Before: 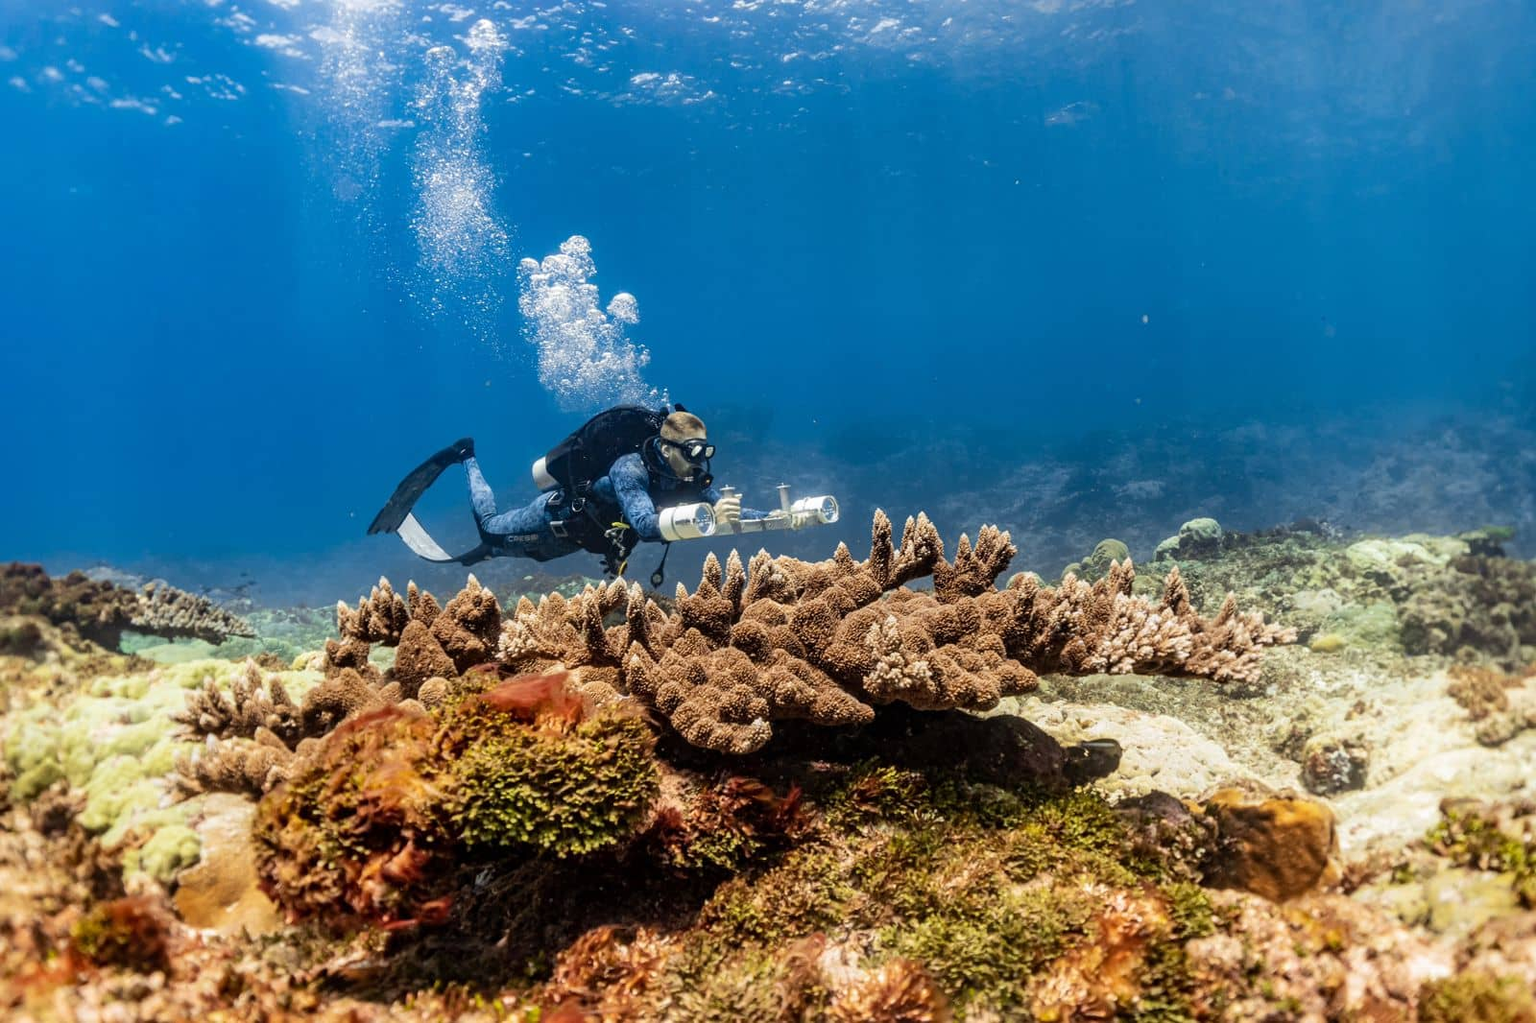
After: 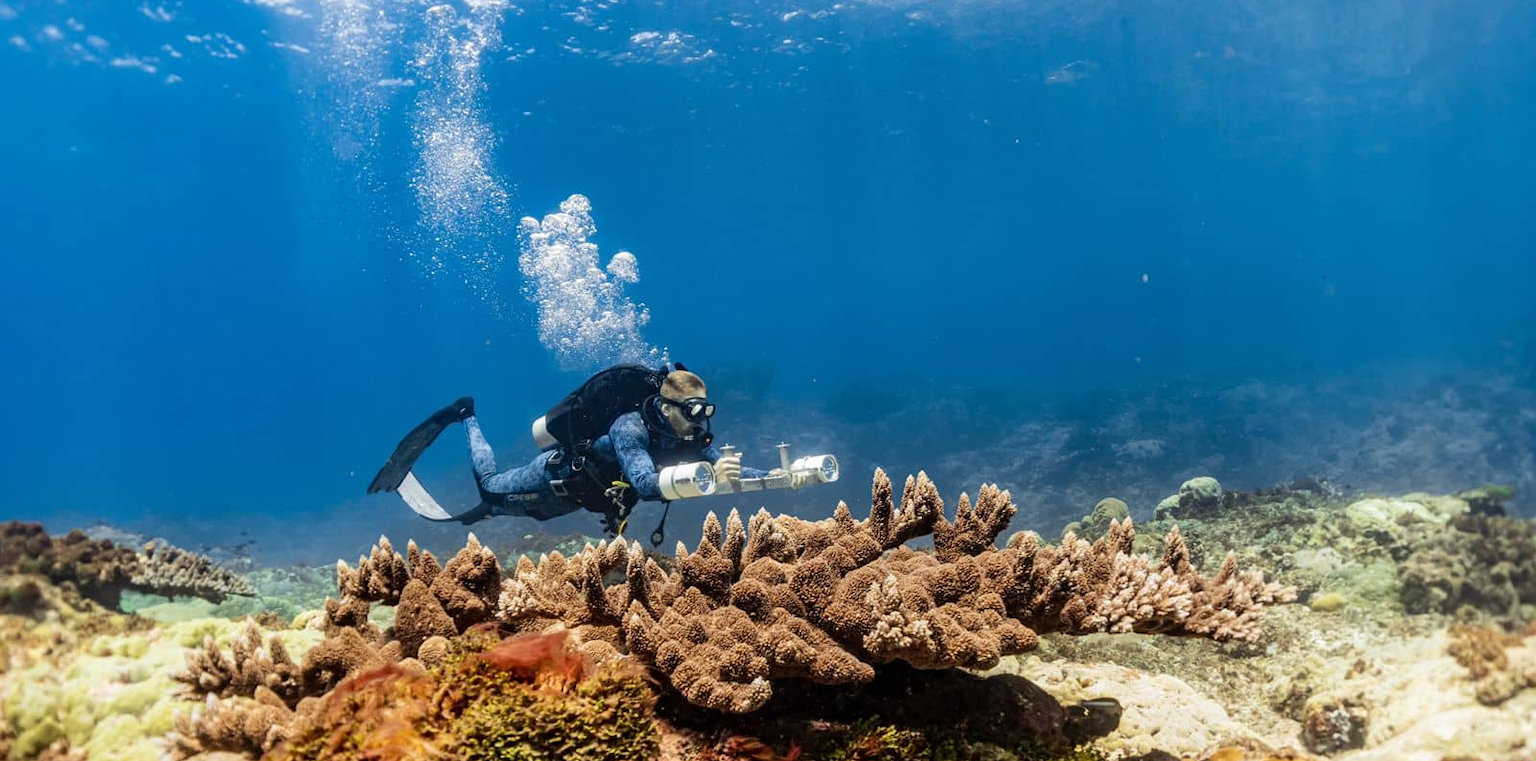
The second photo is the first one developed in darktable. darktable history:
crop: top 4.088%, bottom 21.447%
